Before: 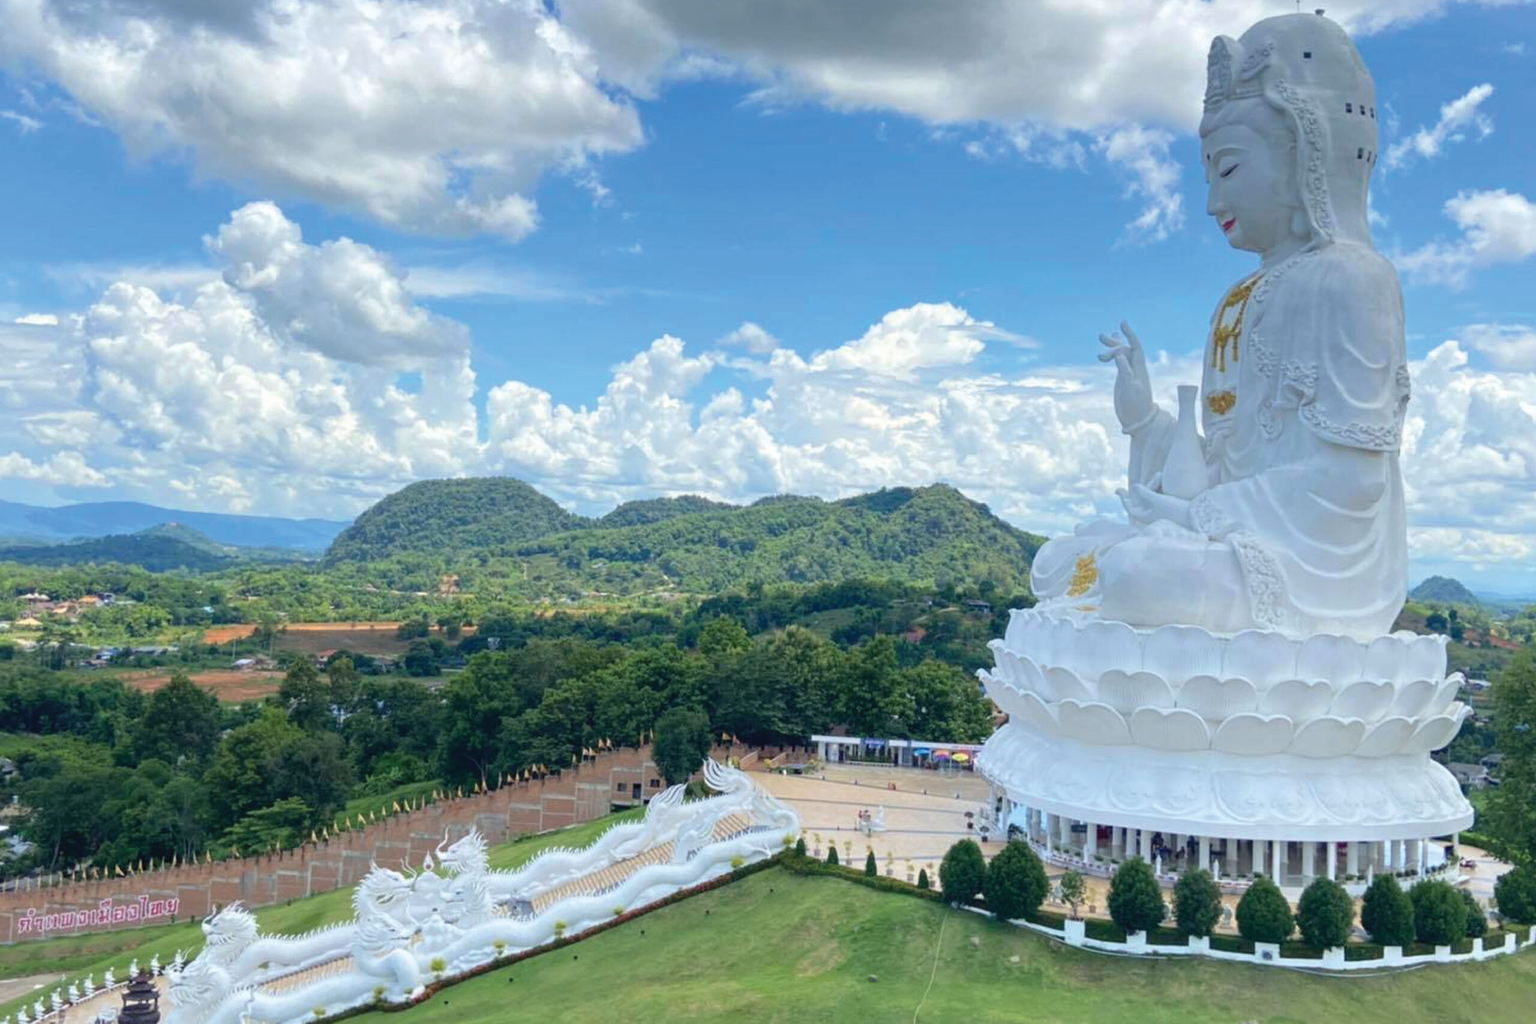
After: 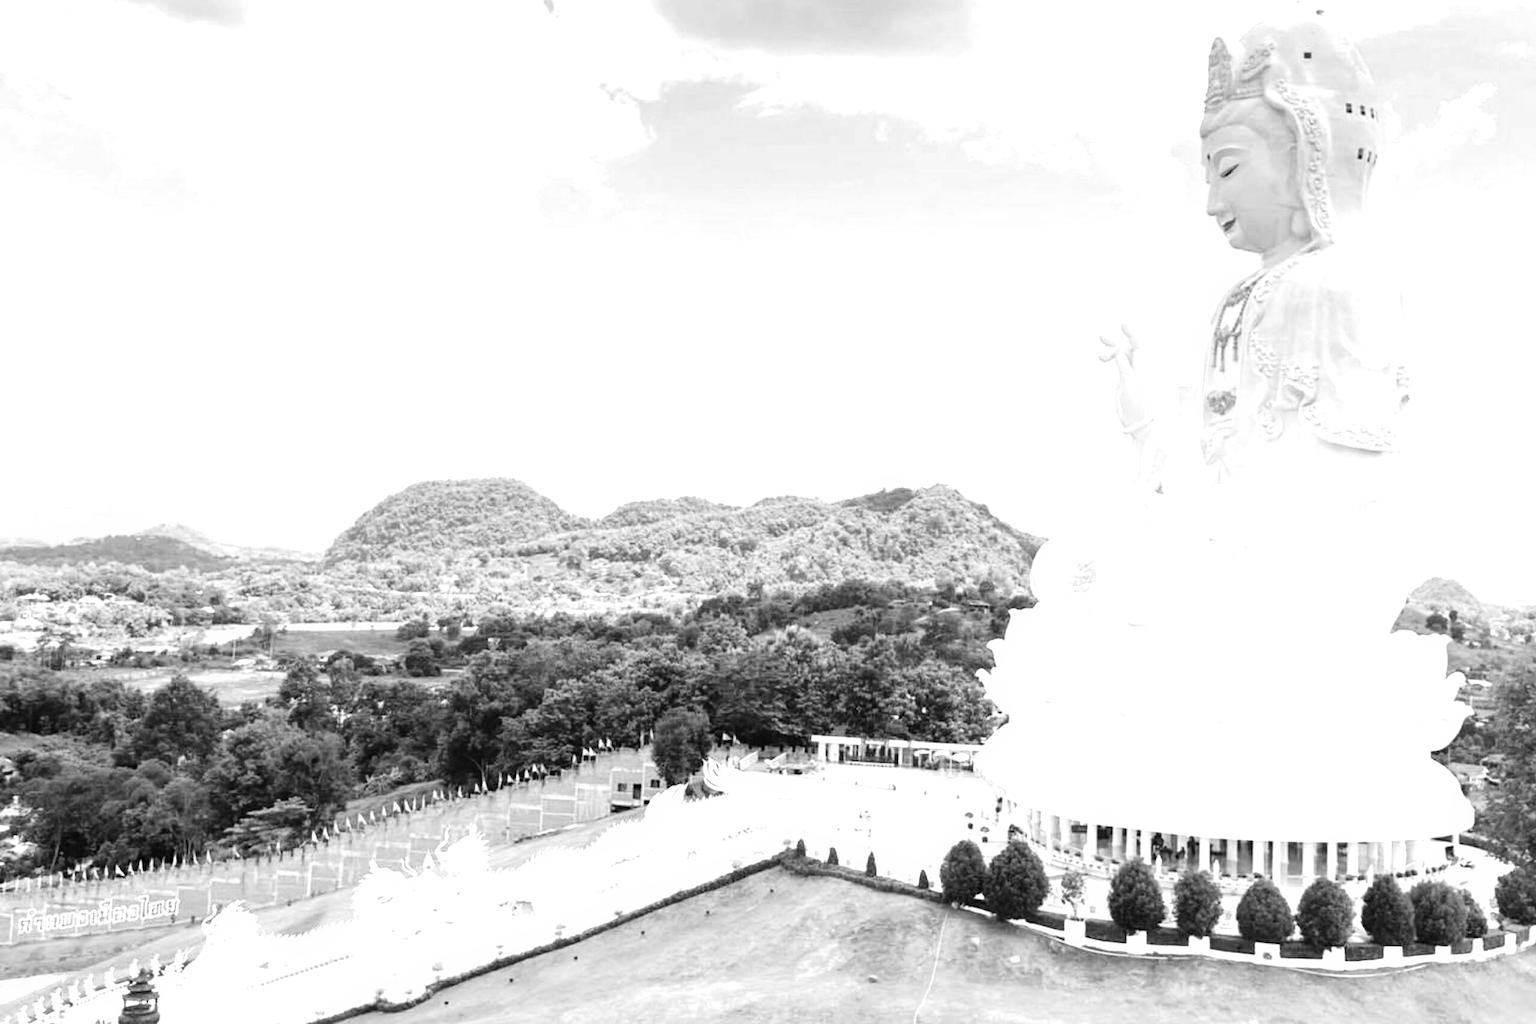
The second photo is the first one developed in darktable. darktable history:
exposure: black level correction 0, exposure 1.4 EV, compensate highlight preservation false
filmic rgb: black relative exposure -8.2 EV, white relative exposure 2.2 EV, threshold 3 EV, hardness 7.11, latitude 75%, contrast 1.325, highlights saturation mix -2%, shadows ↔ highlights balance 30%, preserve chrominance RGB euclidean norm, color science v5 (2021), contrast in shadows safe, contrast in highlights safe, enable highlight reconstruction true
monochrome: a -4.13, b 5.16, size 1
white balance: red 1.138, green 0.996, blue 0.812
